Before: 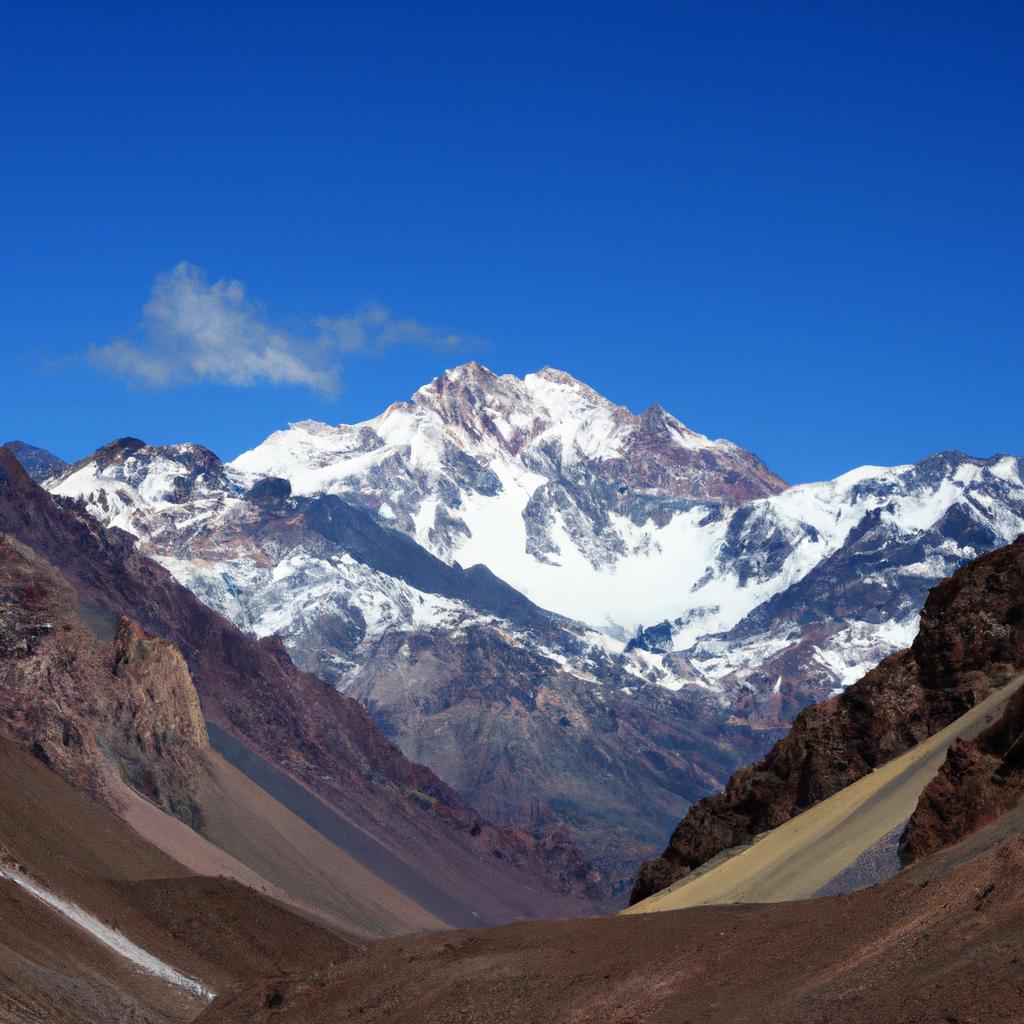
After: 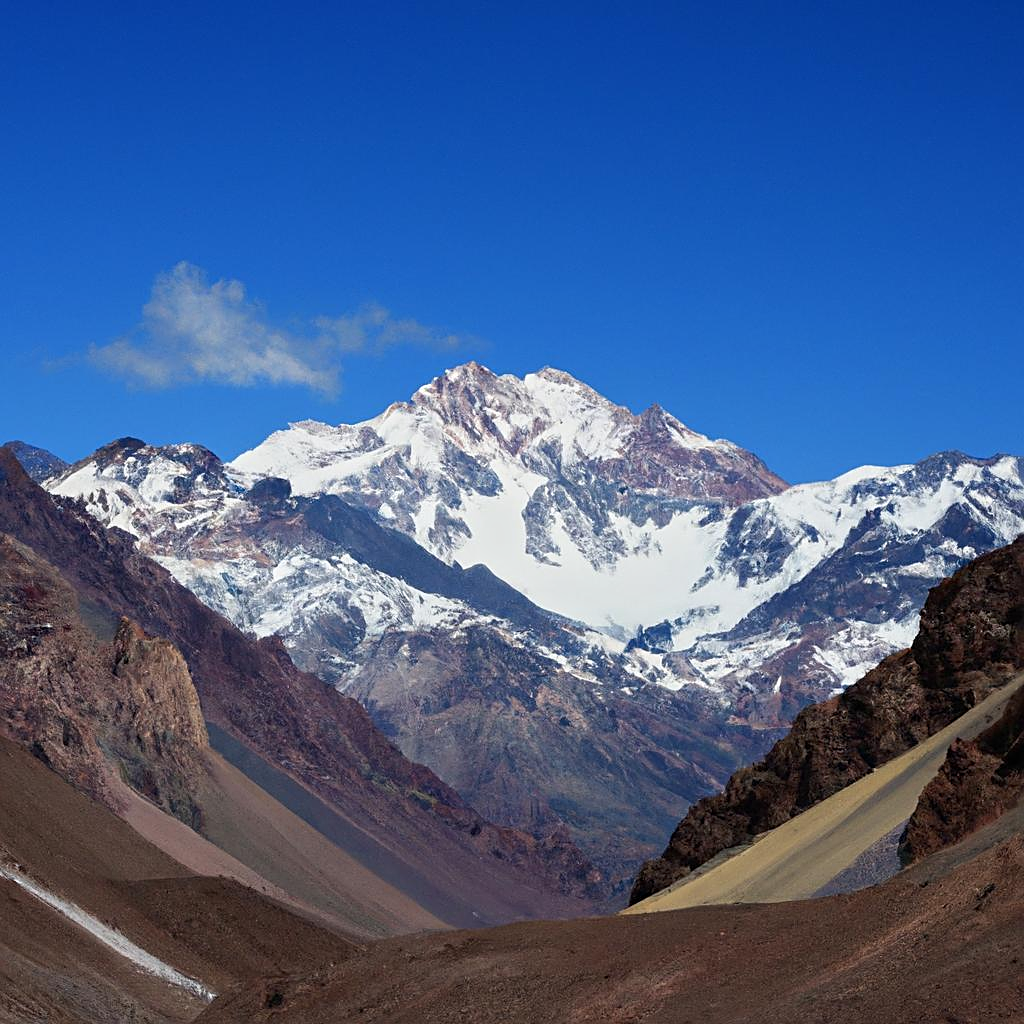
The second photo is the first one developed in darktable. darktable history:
tone equalizer: -8 EV -0.002 EV, -7 EV 0.005 EV, -6 EV -0.009 EV, -5 EV 0.011 EV, -4 EV -0.012 EV, -3 EV 0.007 EV, -2 EV -0.062 EV, -1 EV -0.293 EV, +0 EV -0.582 EV, smoothing diameter 2%, edges refinement/feathering 20, mask exposure compensation -1.57 EV, filter diffusion 5
sharpen: on, module defaults
